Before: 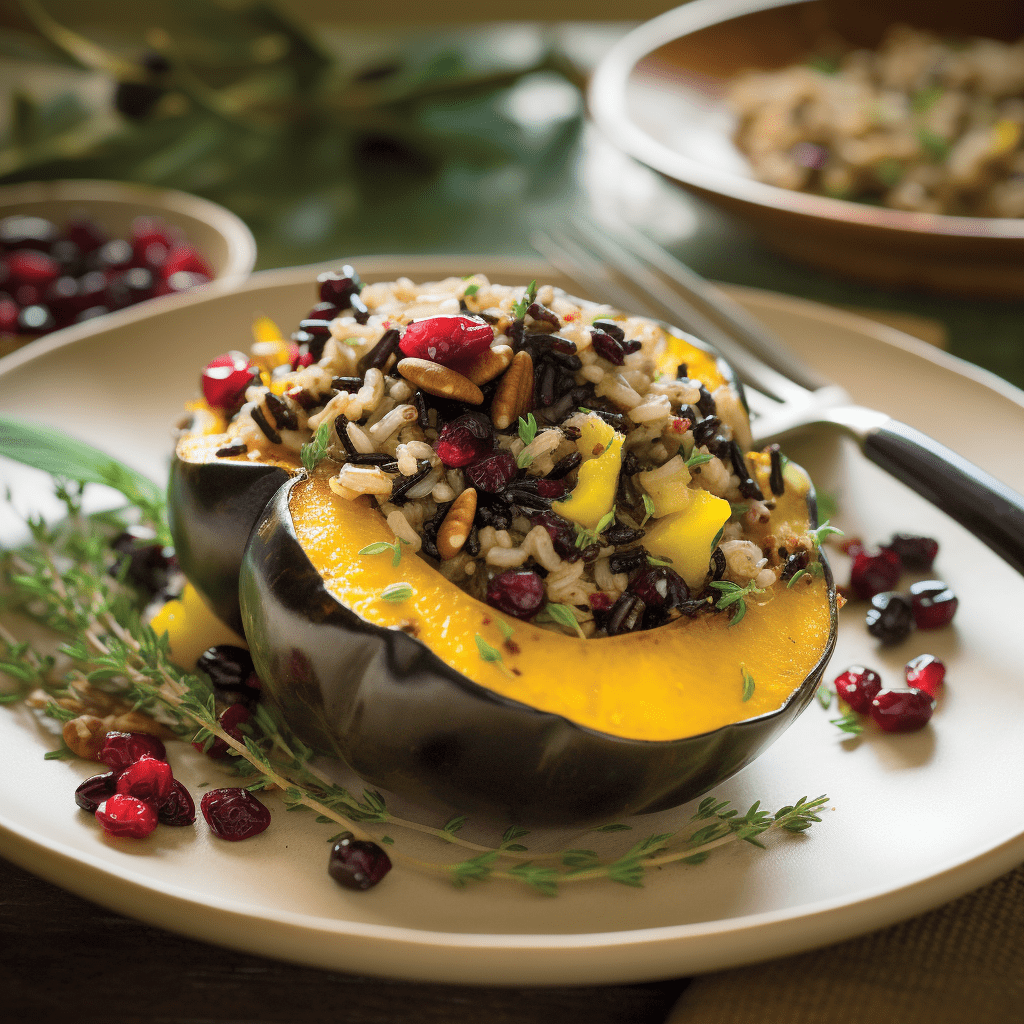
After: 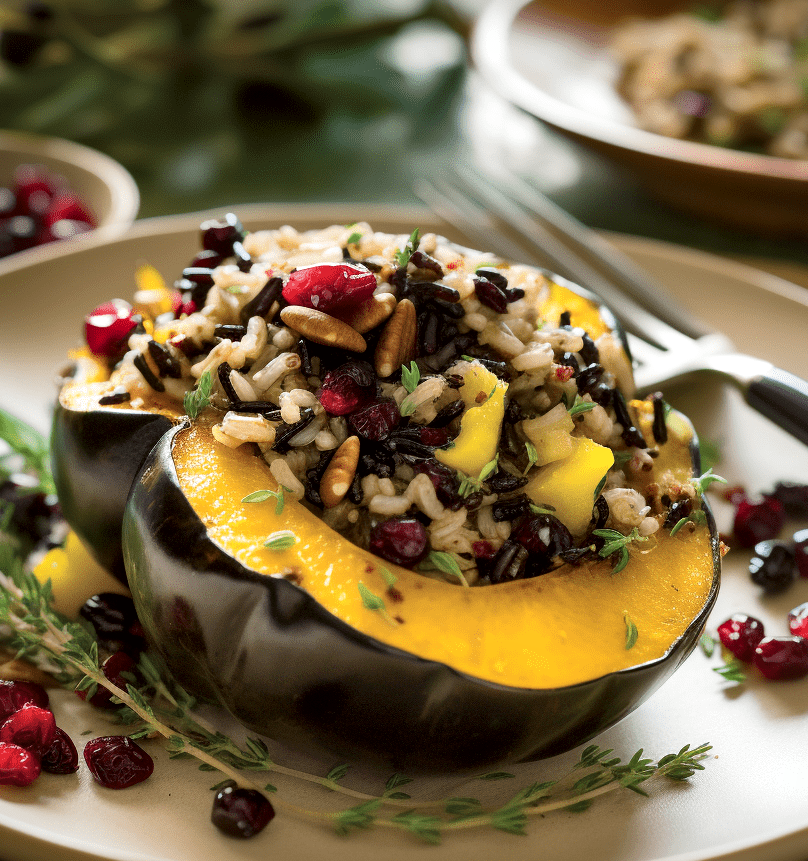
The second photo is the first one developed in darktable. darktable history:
crop: left 11.501%, top 5.175%, right 9.587%, bottom 10.739%
local contrast: mode bilateral grid, contrast 49, coarseness 50, detail 150%, midtone range 0.2
contrast brightness saturation: contrast 0.032, brightness -0.03
